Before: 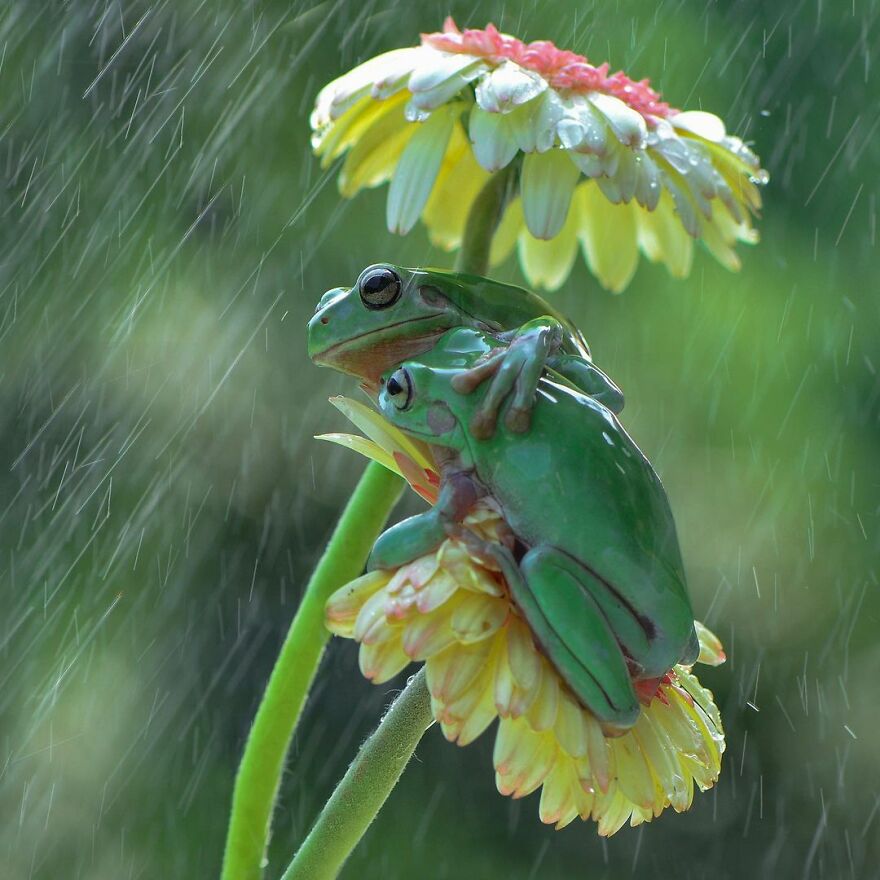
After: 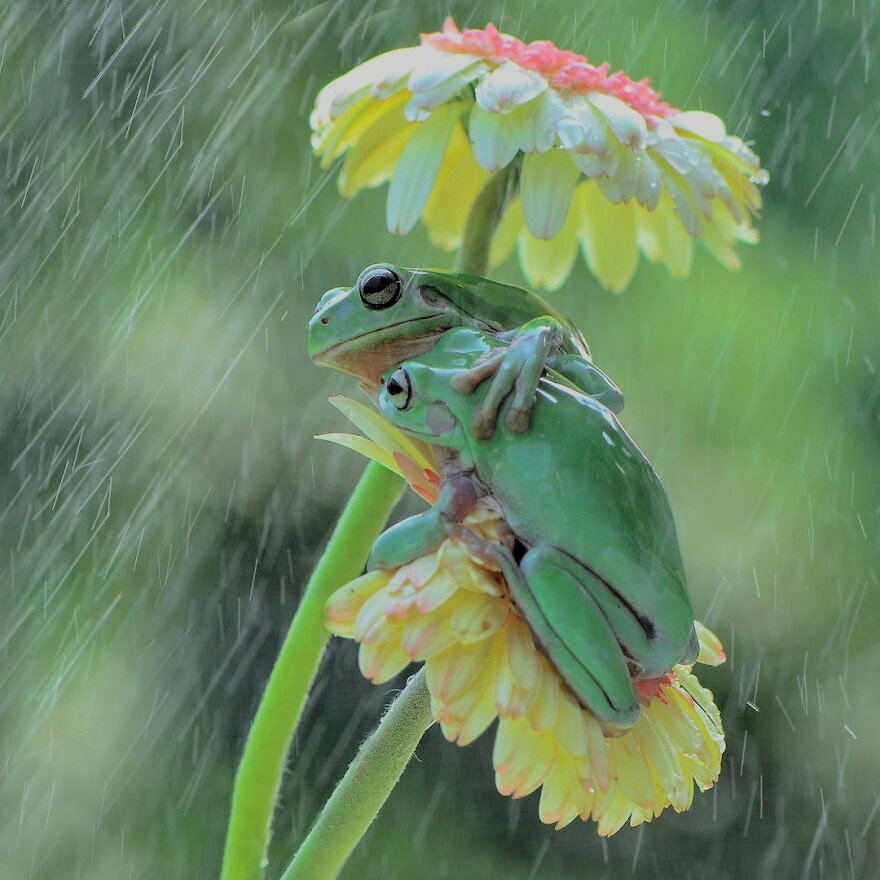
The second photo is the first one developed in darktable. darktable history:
contrast brightness saturation: brightness 0.151
filmic rgb: middle gray luminance 17.85%, black relative exposure -7.52 EV, white relative exposure 8.46 EV, threshold 3.01 EV, structure ↔ texture 99.87%, target black luminance 0%, hardness 2.23, latitude 19.24%, contrast 0.885, highlights saturation mix 6.35%, shadows ↔ highlights balance 10.42%, color science v6 (2022), enable highlight reconstruction true
